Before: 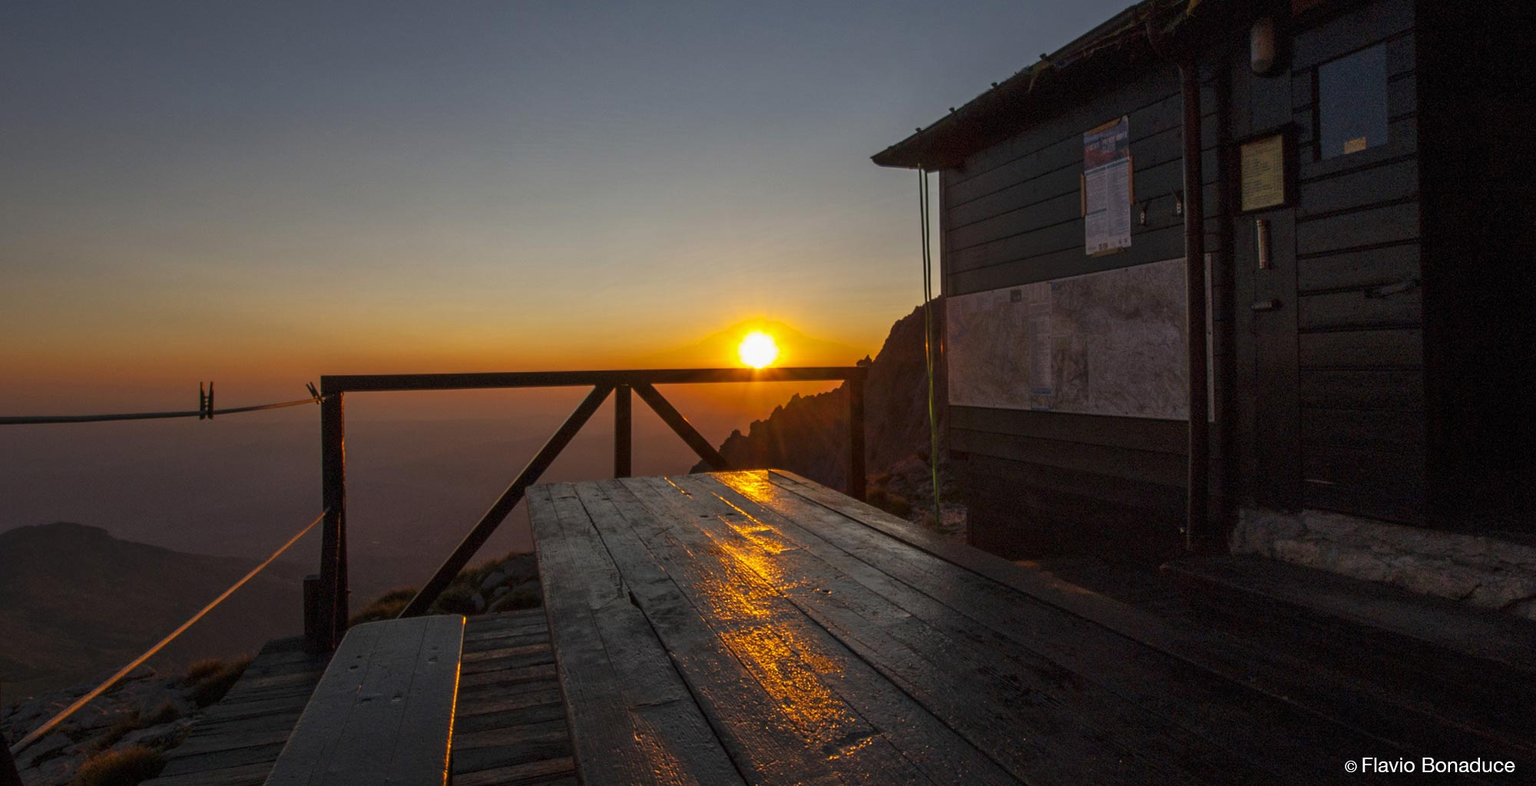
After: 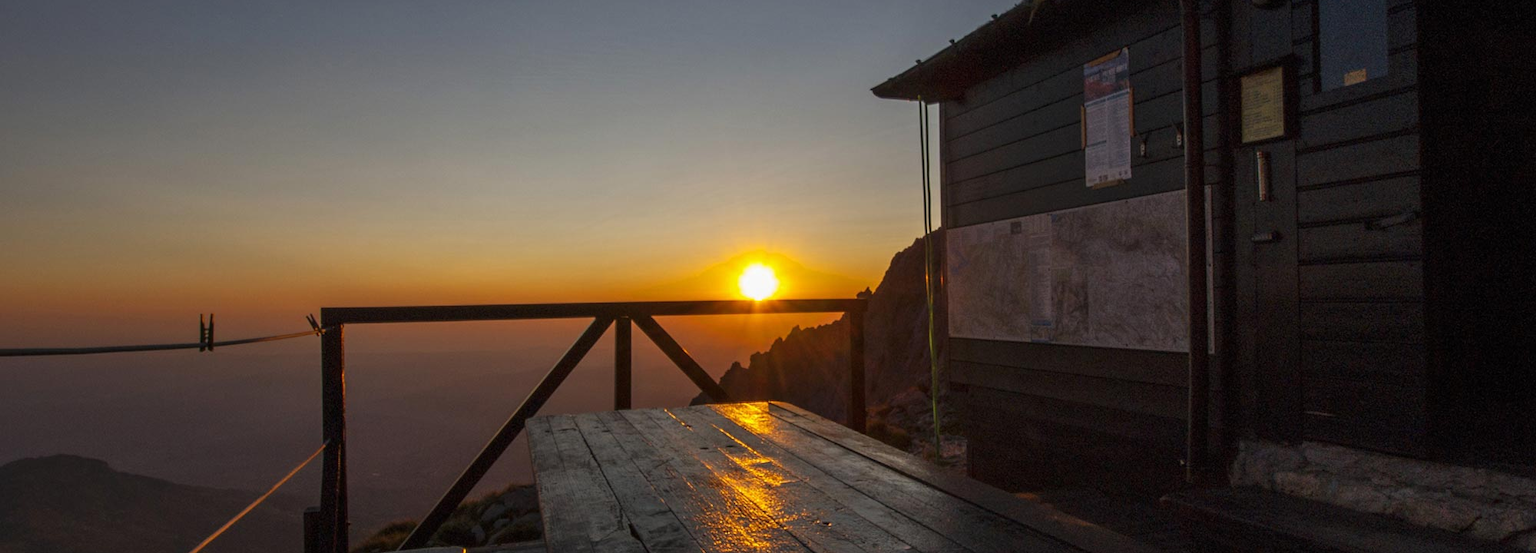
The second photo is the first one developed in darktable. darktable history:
crop and rotate: top 8.753%, bottom 20.793%
